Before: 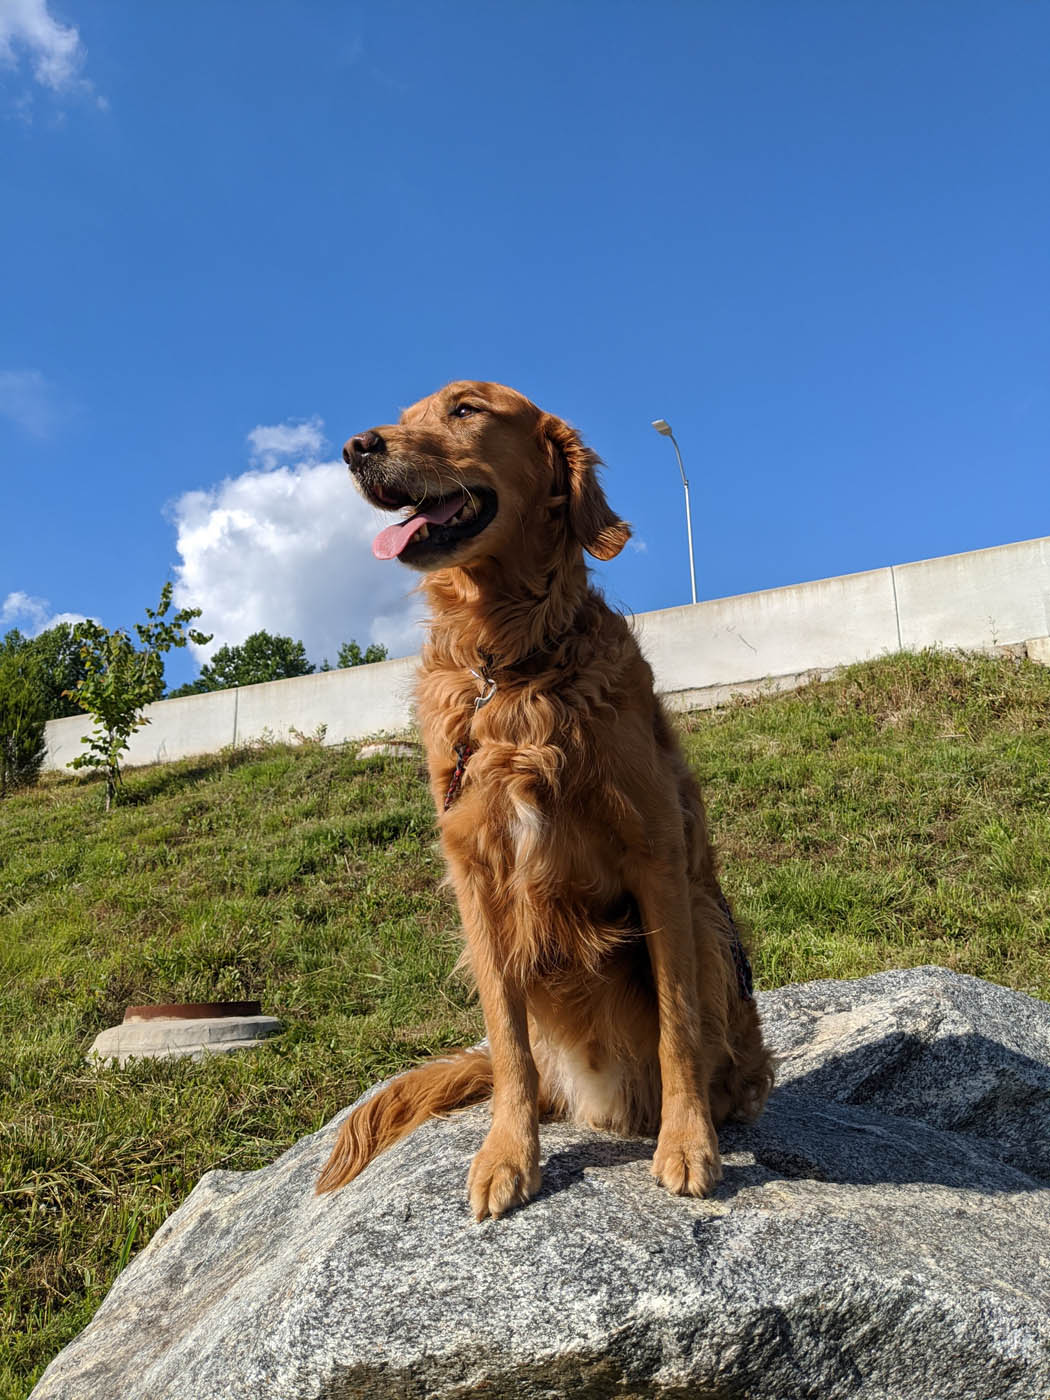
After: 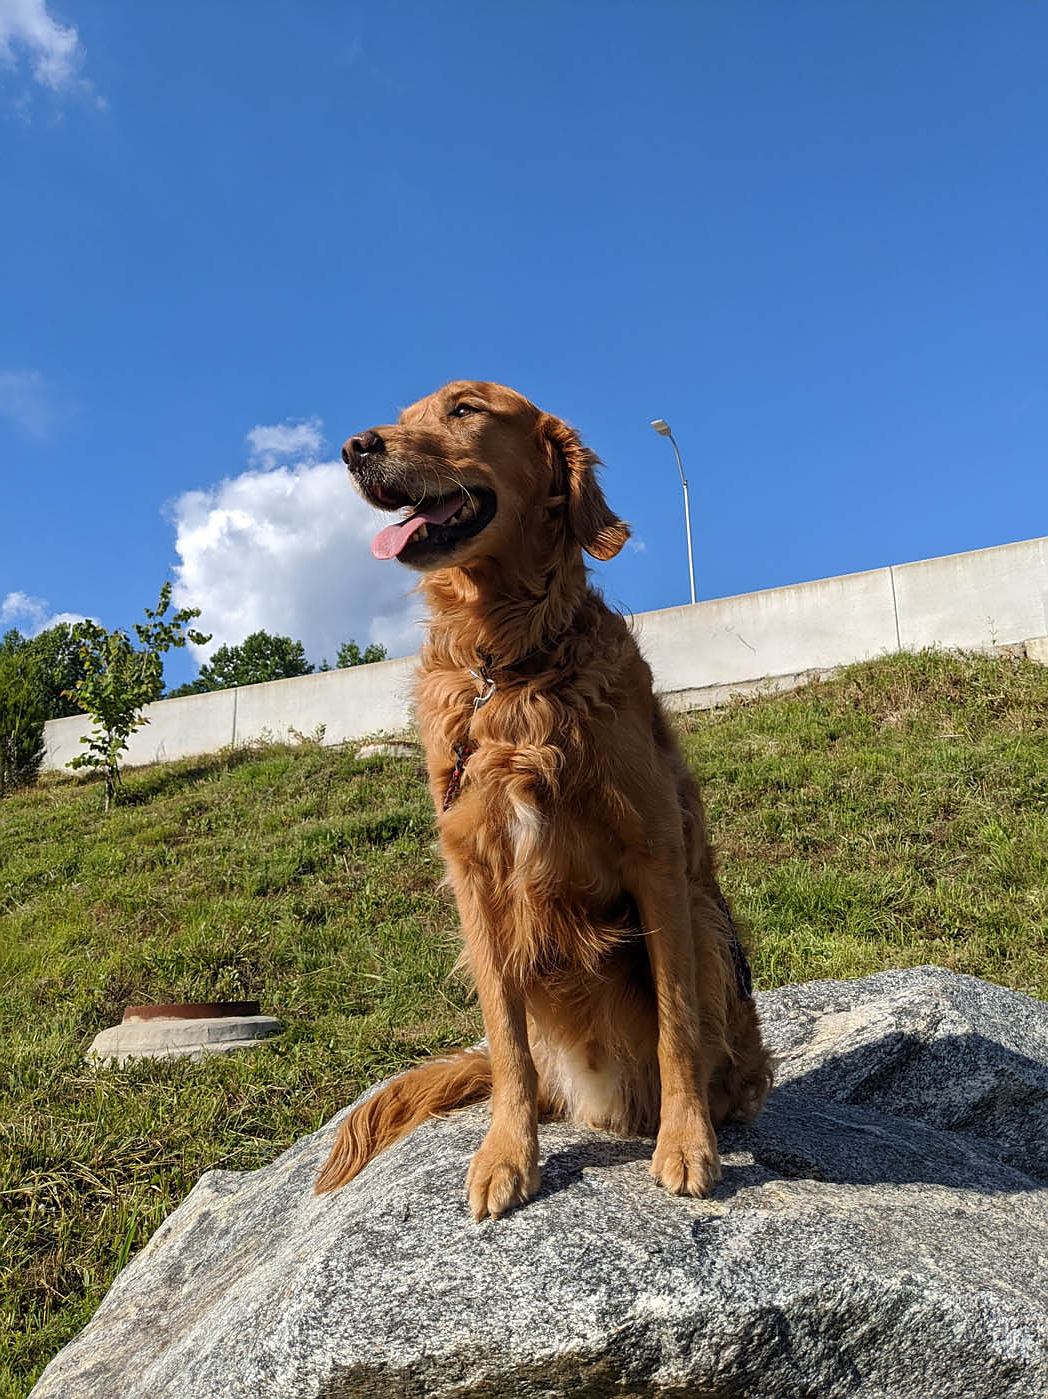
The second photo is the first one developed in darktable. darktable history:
sharpen: radius 0.969, amount 0.604
crop and rotate: left 0.126%
